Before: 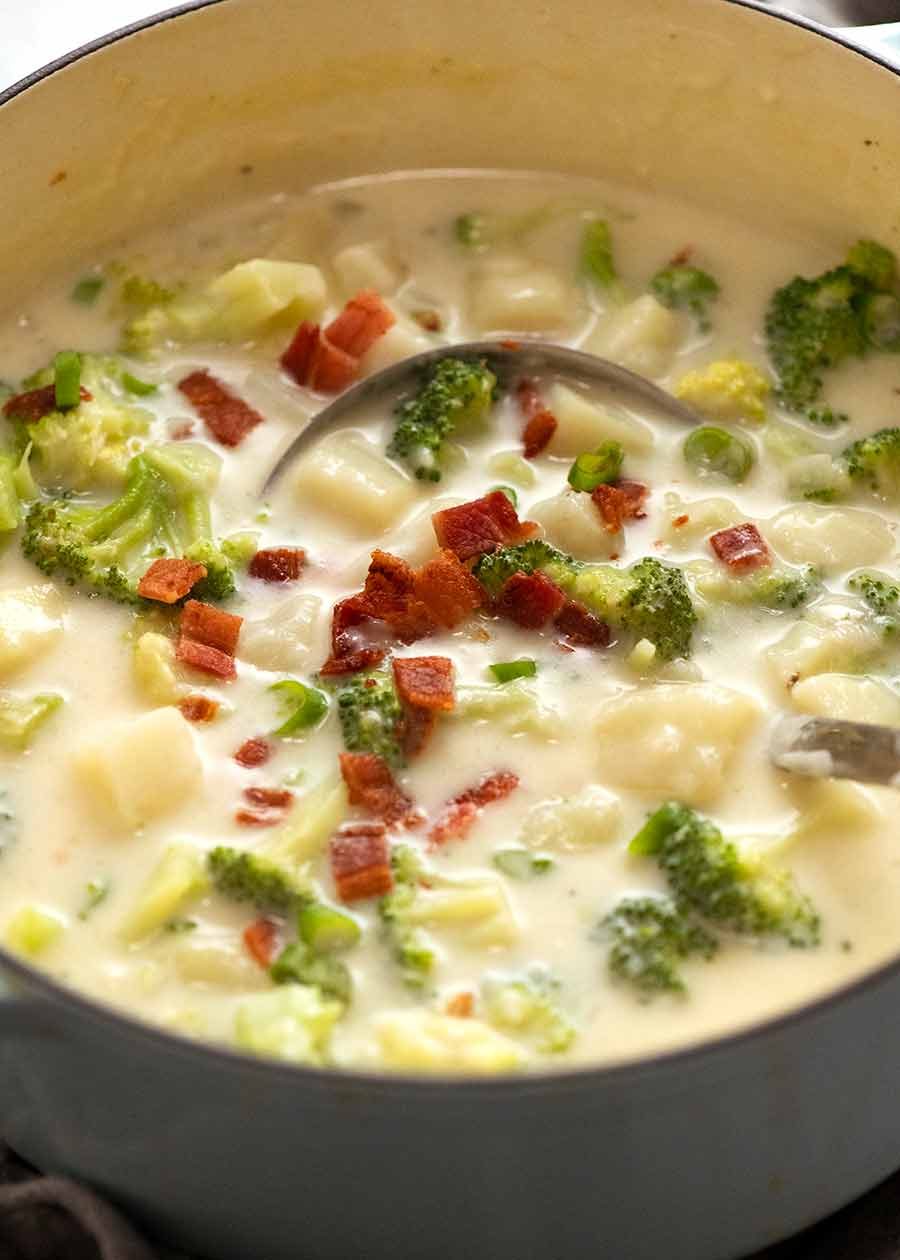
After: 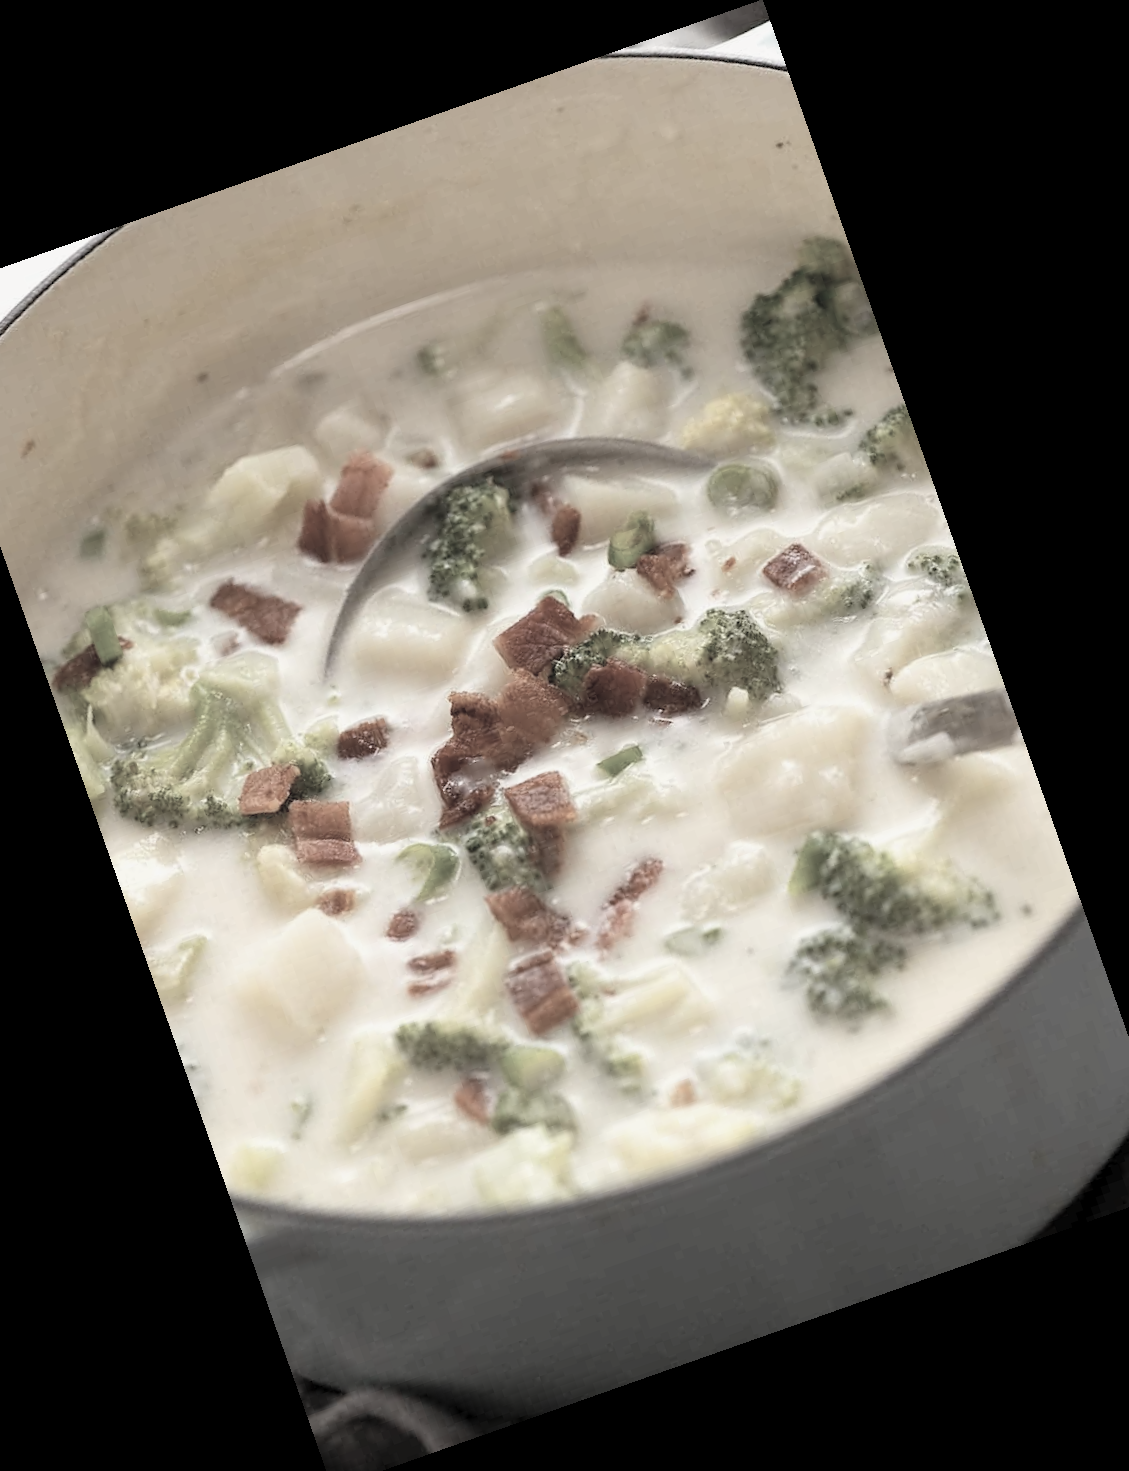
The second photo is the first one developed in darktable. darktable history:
exposure: exposure -0.153 EV, compensate highlight preservation false
contrast brightness saturation: contrast 0.07, brightness 0.18, saturation 0.4
vibrance: vibrance 67%
color correction: saturation 0.2
white balance: red 1.009, blue 0.985
crop and rotate: angle 19.43°, left 6.812%, right 4.125%, bottom 1.087%
